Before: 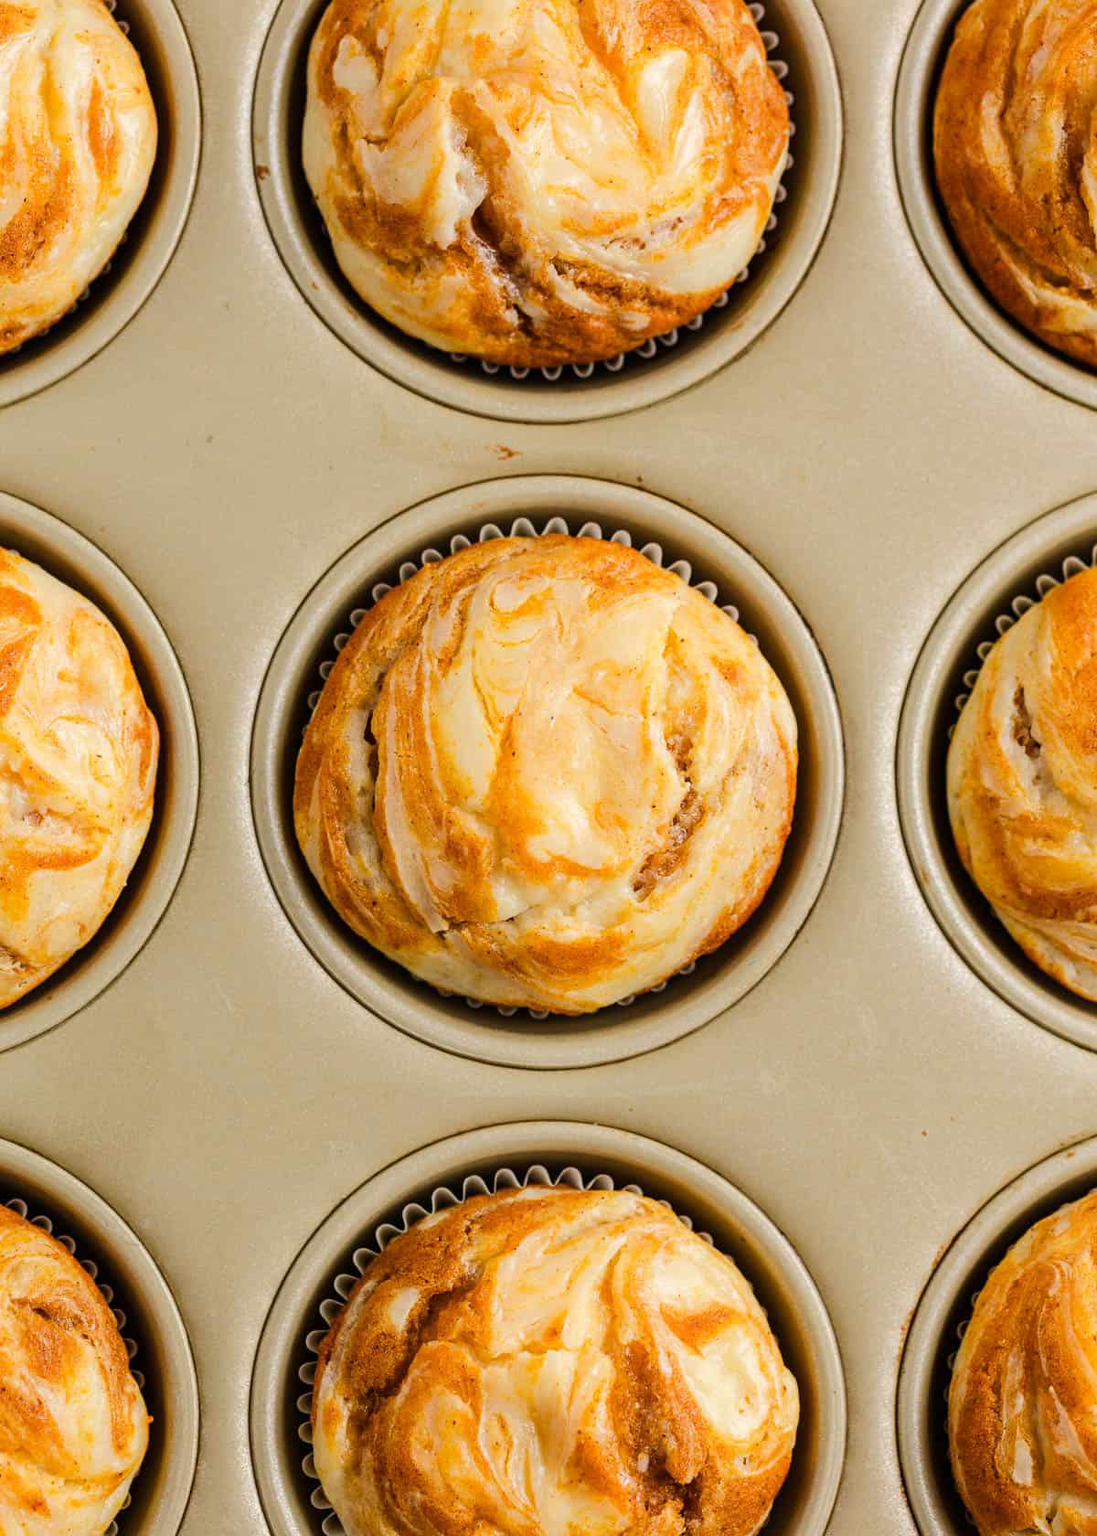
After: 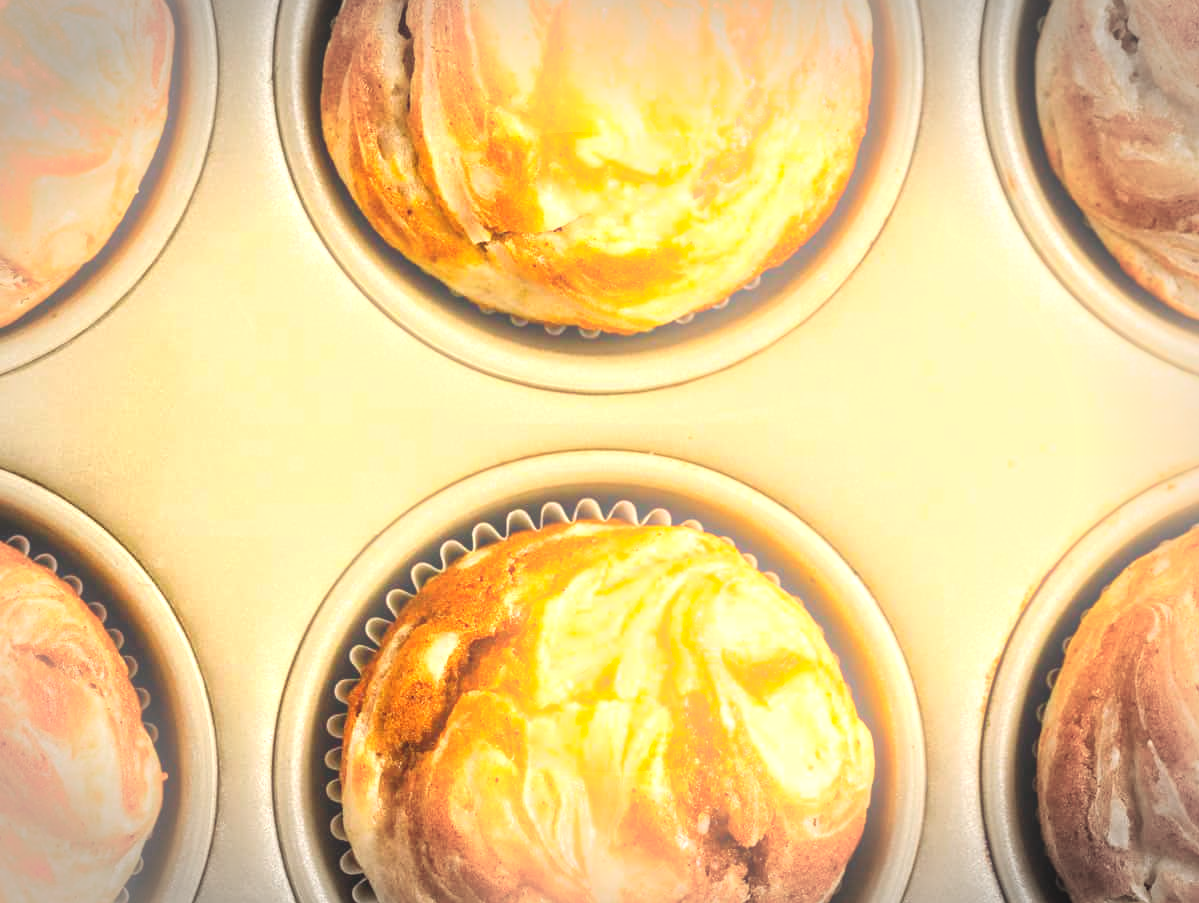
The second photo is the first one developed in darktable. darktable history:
vignetting: fall-off start 79.43%, saturation -0.649, width/height ratio 1.327, unbound false
crop and rotate: top 46.237%
color calibration: x 0.329, y 0.345, temperature 5633 K
exposure: black level correction 0, exposure 1.1 EV, compensate highlight preservation false
bloom: size 13.65%, threshold 98.39%, strength 4.82%
